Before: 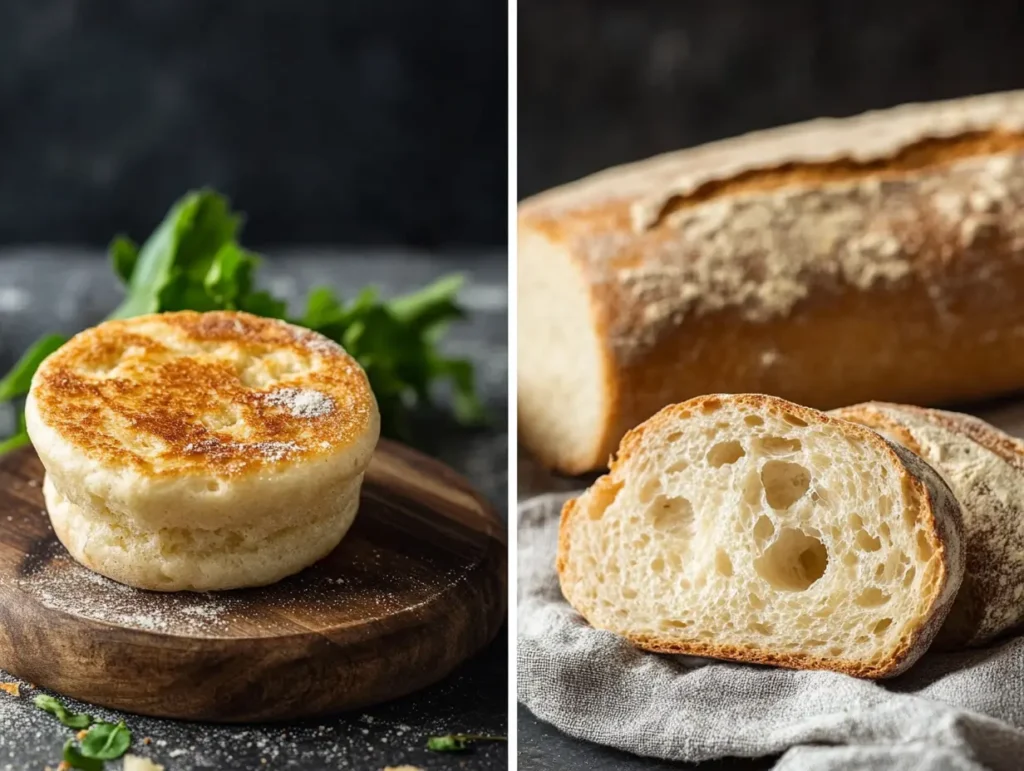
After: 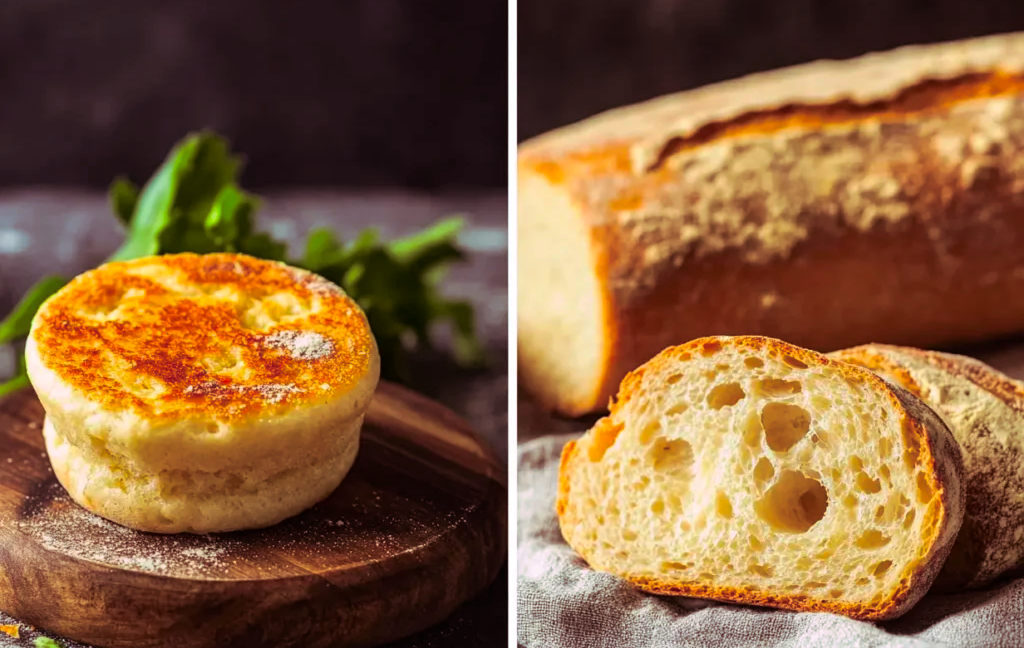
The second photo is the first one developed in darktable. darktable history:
split-toning: highlights › hue 298.8°, highlights › saturation 0.73, compress 41.76%
color correction: saturation 1.8
crop: top 7.625%, bottom 8.027%
